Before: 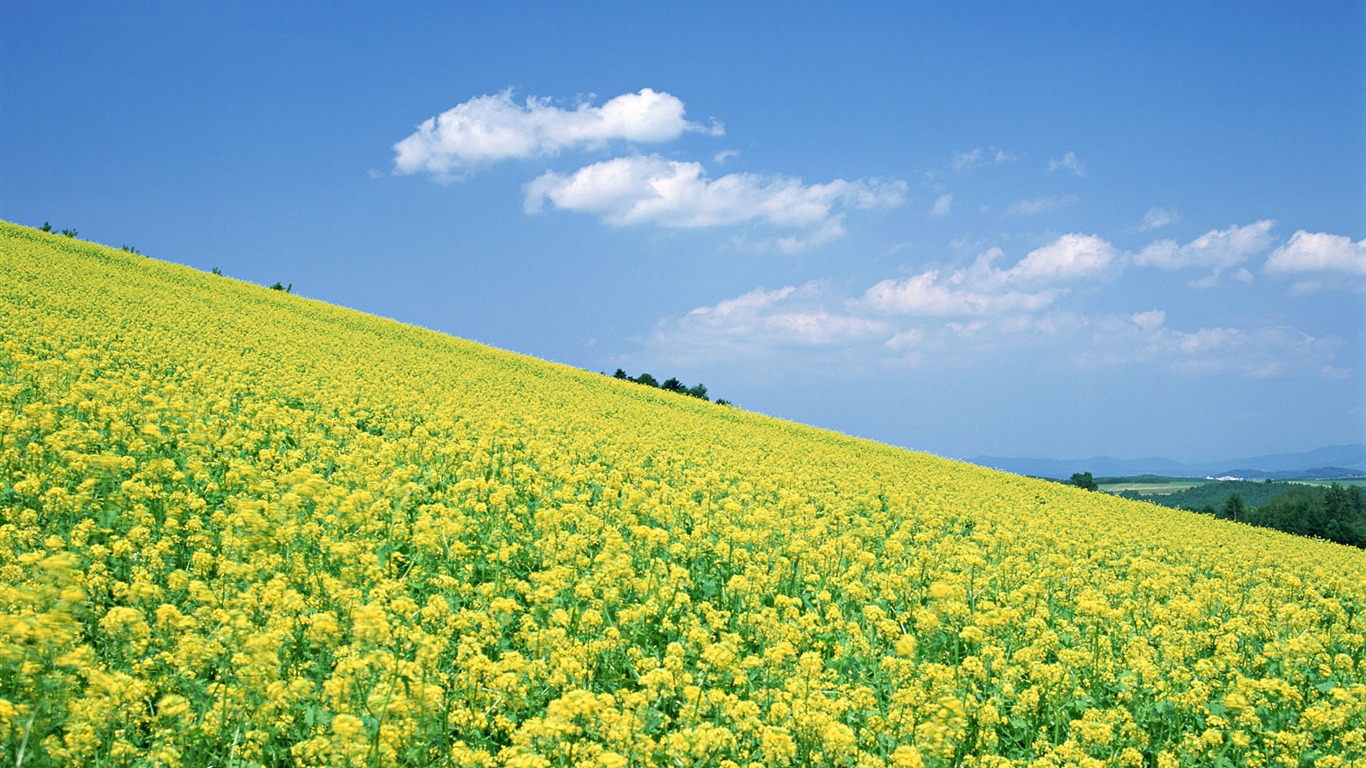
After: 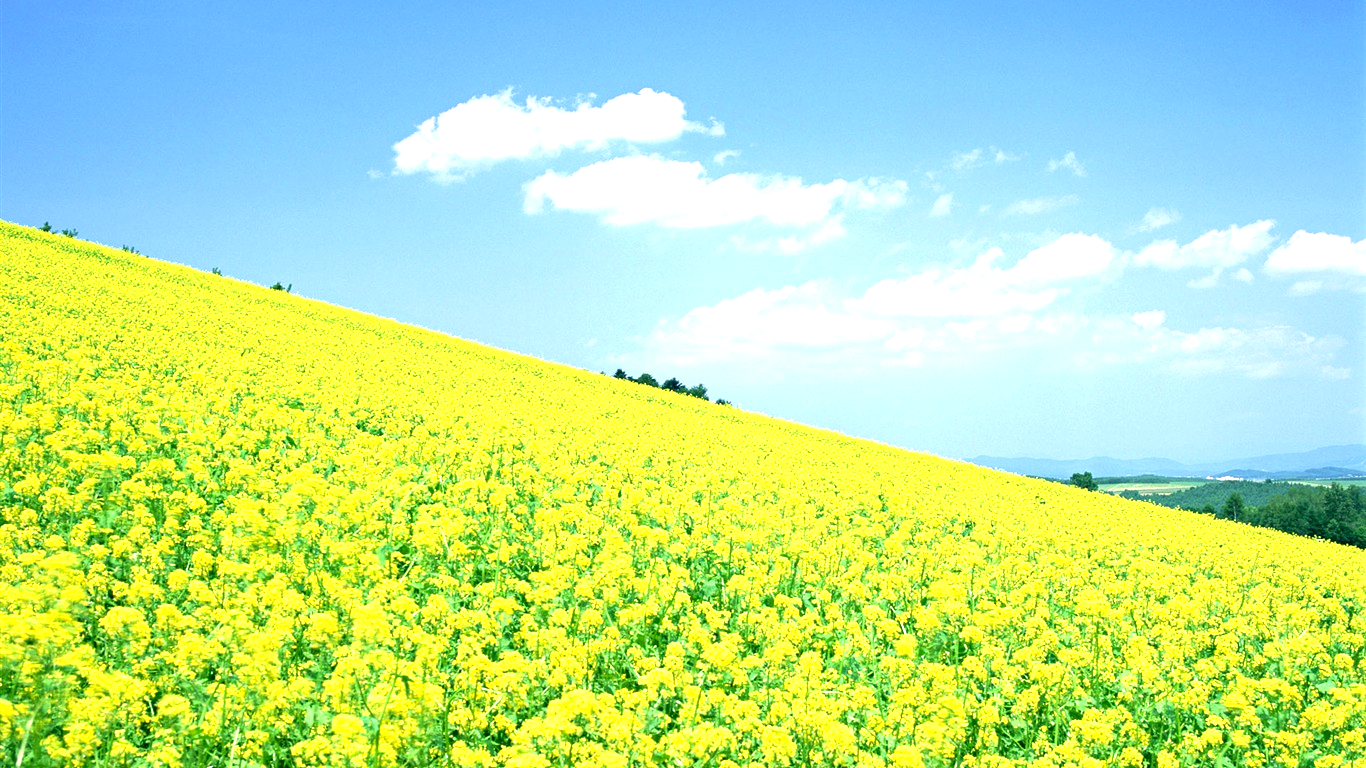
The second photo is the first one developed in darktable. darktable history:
exposure: black level correction 0, exposure 1.106 EV, compensate highlight preservation false
color correction: highlights a* -0.456, highlights b* 9.39, shadows a* -9.42, shadows b* 0.465
